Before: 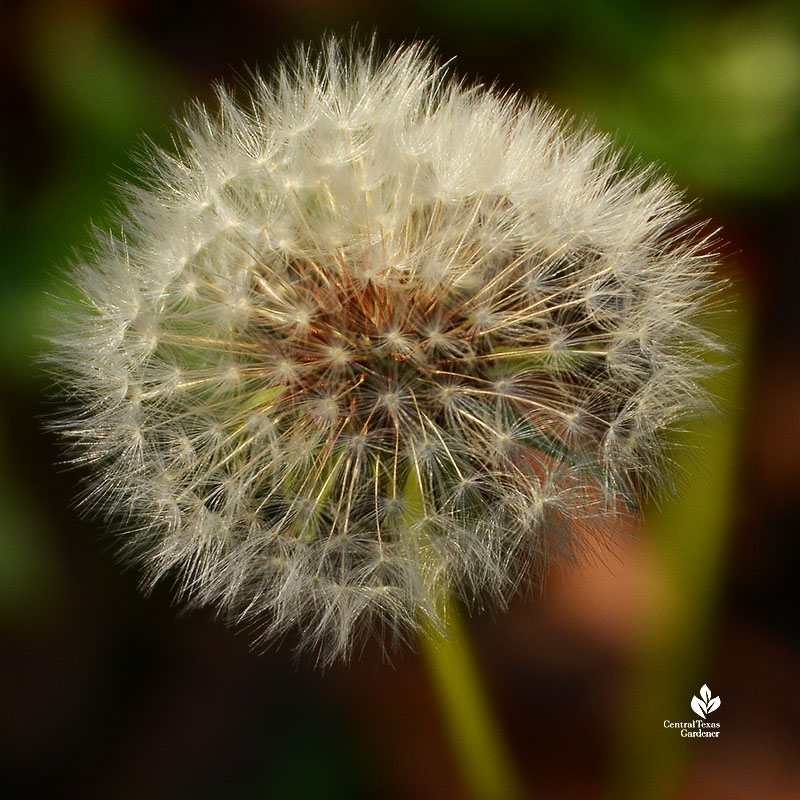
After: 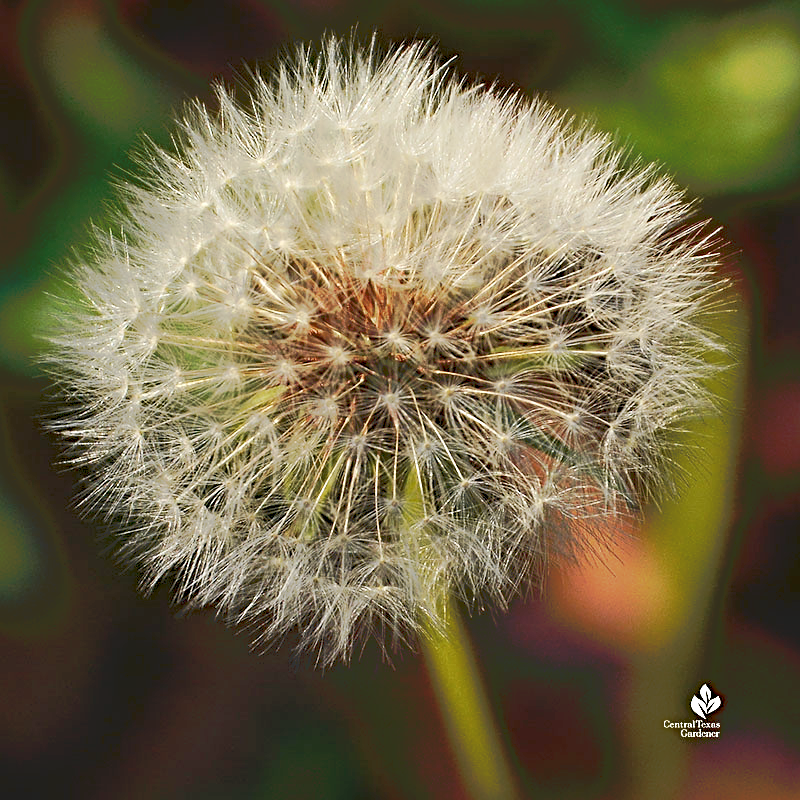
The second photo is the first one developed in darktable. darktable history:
sharpen: radius 4
tone curve: curves: ch0 [(0, 0) (0.003, 0.055) (0.011, 0.111) (0.025, 0.126) (0.044, 0.169) (0.069, 0.215) (0.1, 0.199) (0.136, 0.207) (0.177, 0.259) (0.224, 0.327) (0.277, 0.361) (0.335, 0.431) (0.399, 0.501) (0.468, 0.589) (0.543, 0.683) (0.623, 0.73) (0.709, 0.796) (0.801, 0.863) (0.898, 0.921) (1, 1)], preserve colors none
